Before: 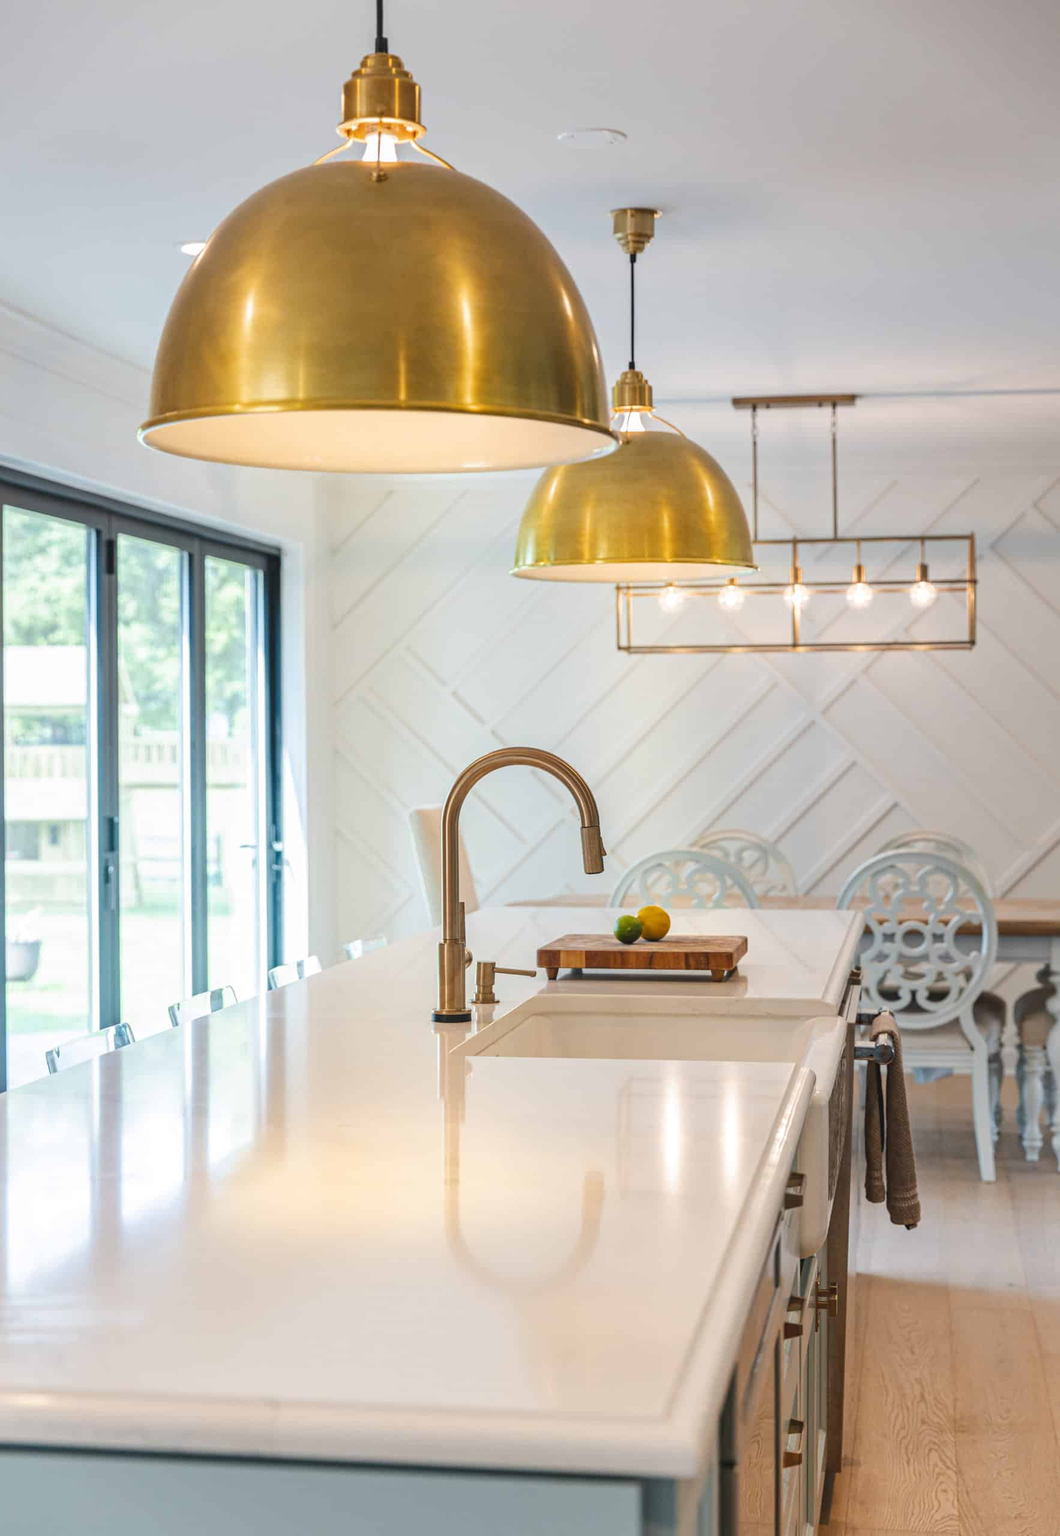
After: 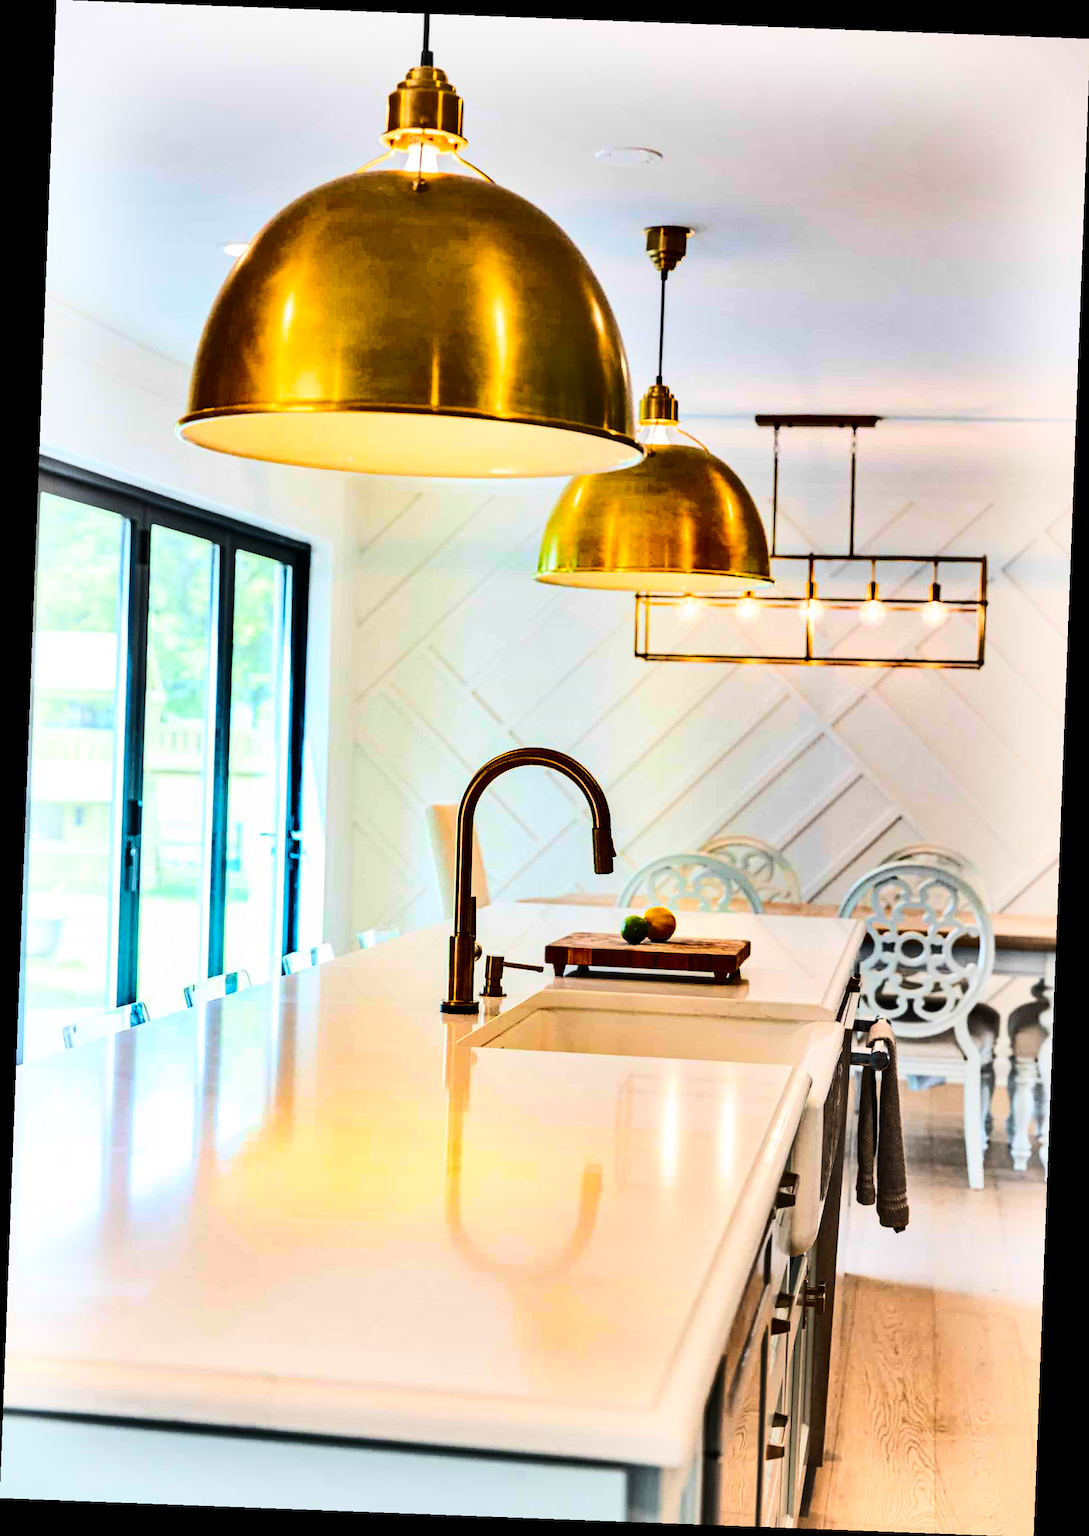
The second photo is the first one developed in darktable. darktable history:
rotate and perspective: rotation 2.17°, automatic cropping off
rgb curve: curves: ch0 [(0, 0) (0.21, 0.15) (0.24, 0.21) (0.5, 0.75) (0.75, 0.96) (0.89, 0.99) (1, 1)]; ch1 [(0, 0.02) (0.21, 0.13) (0.25, 0.2) (0.5, 0.67) (0.75, 0.9) (0.89, 0.97) (1, 1)]; ch2 [(0, 0.02) (0.21, 0.13) (0.25, 0.2) (0.5, 0.67) (0.75, 0.9) (0.89, 0.97) (1, 1)], compensate middle gray true
shadows and highlights: shadows 19.13, highlights -83.41, soften with gaussian
